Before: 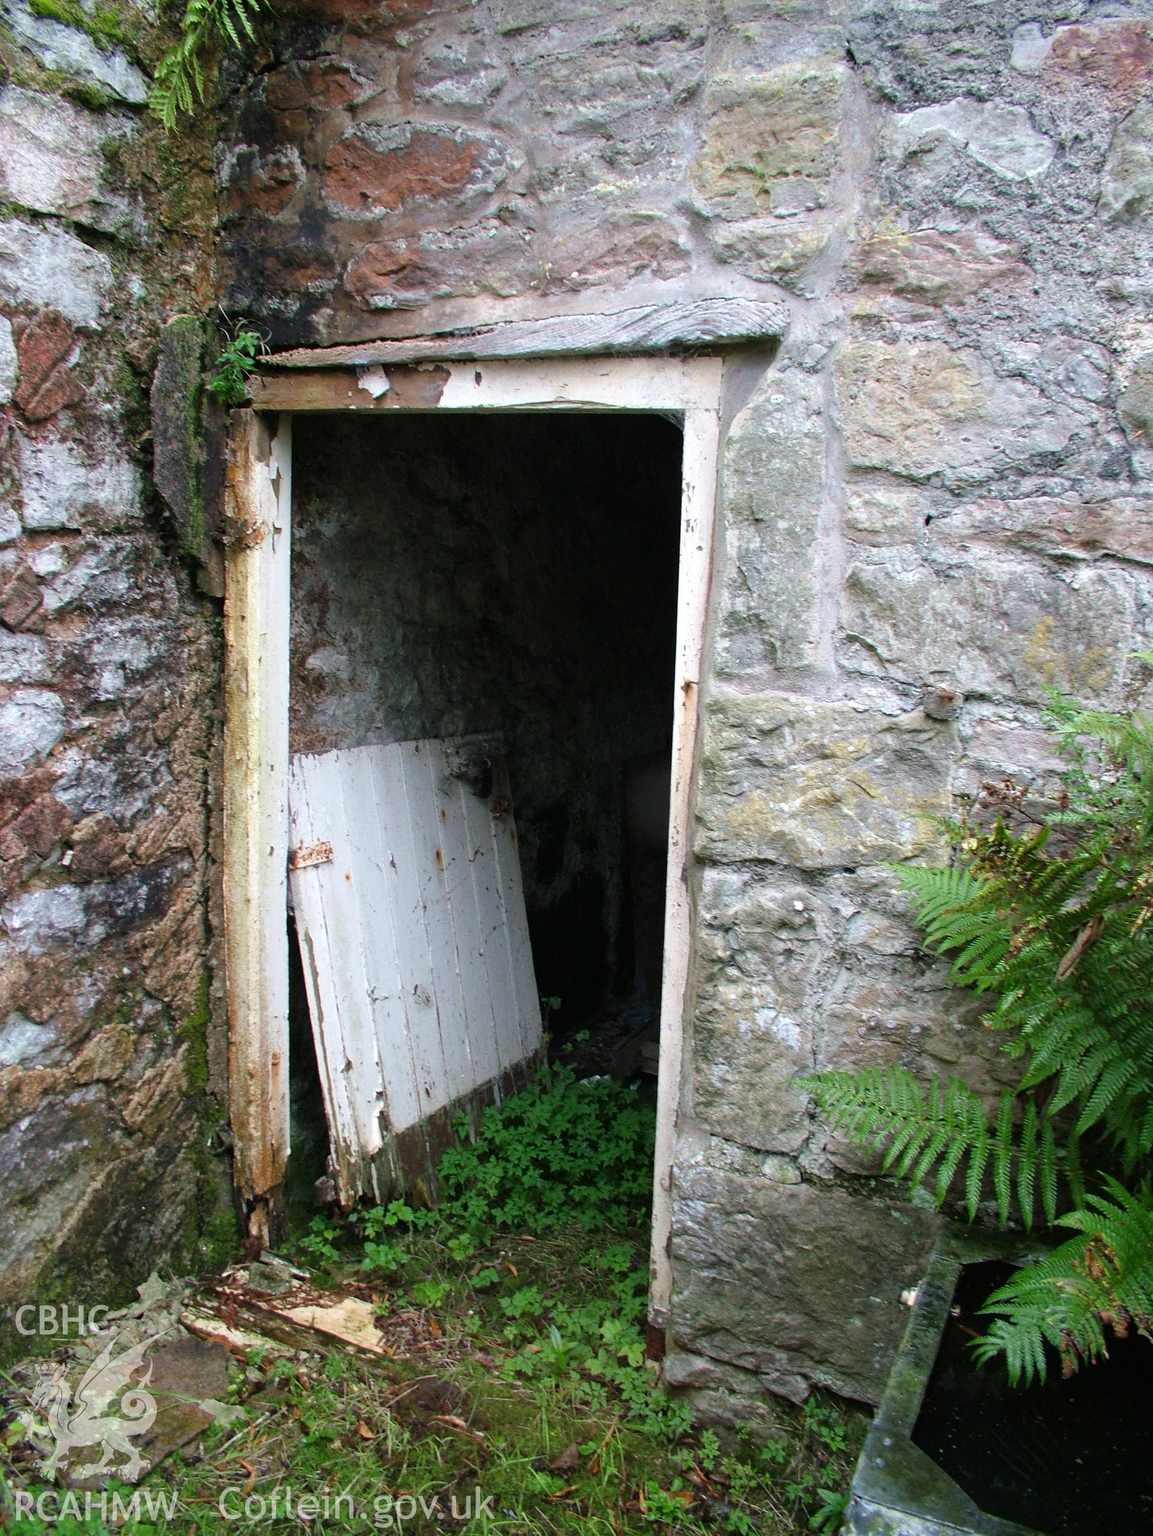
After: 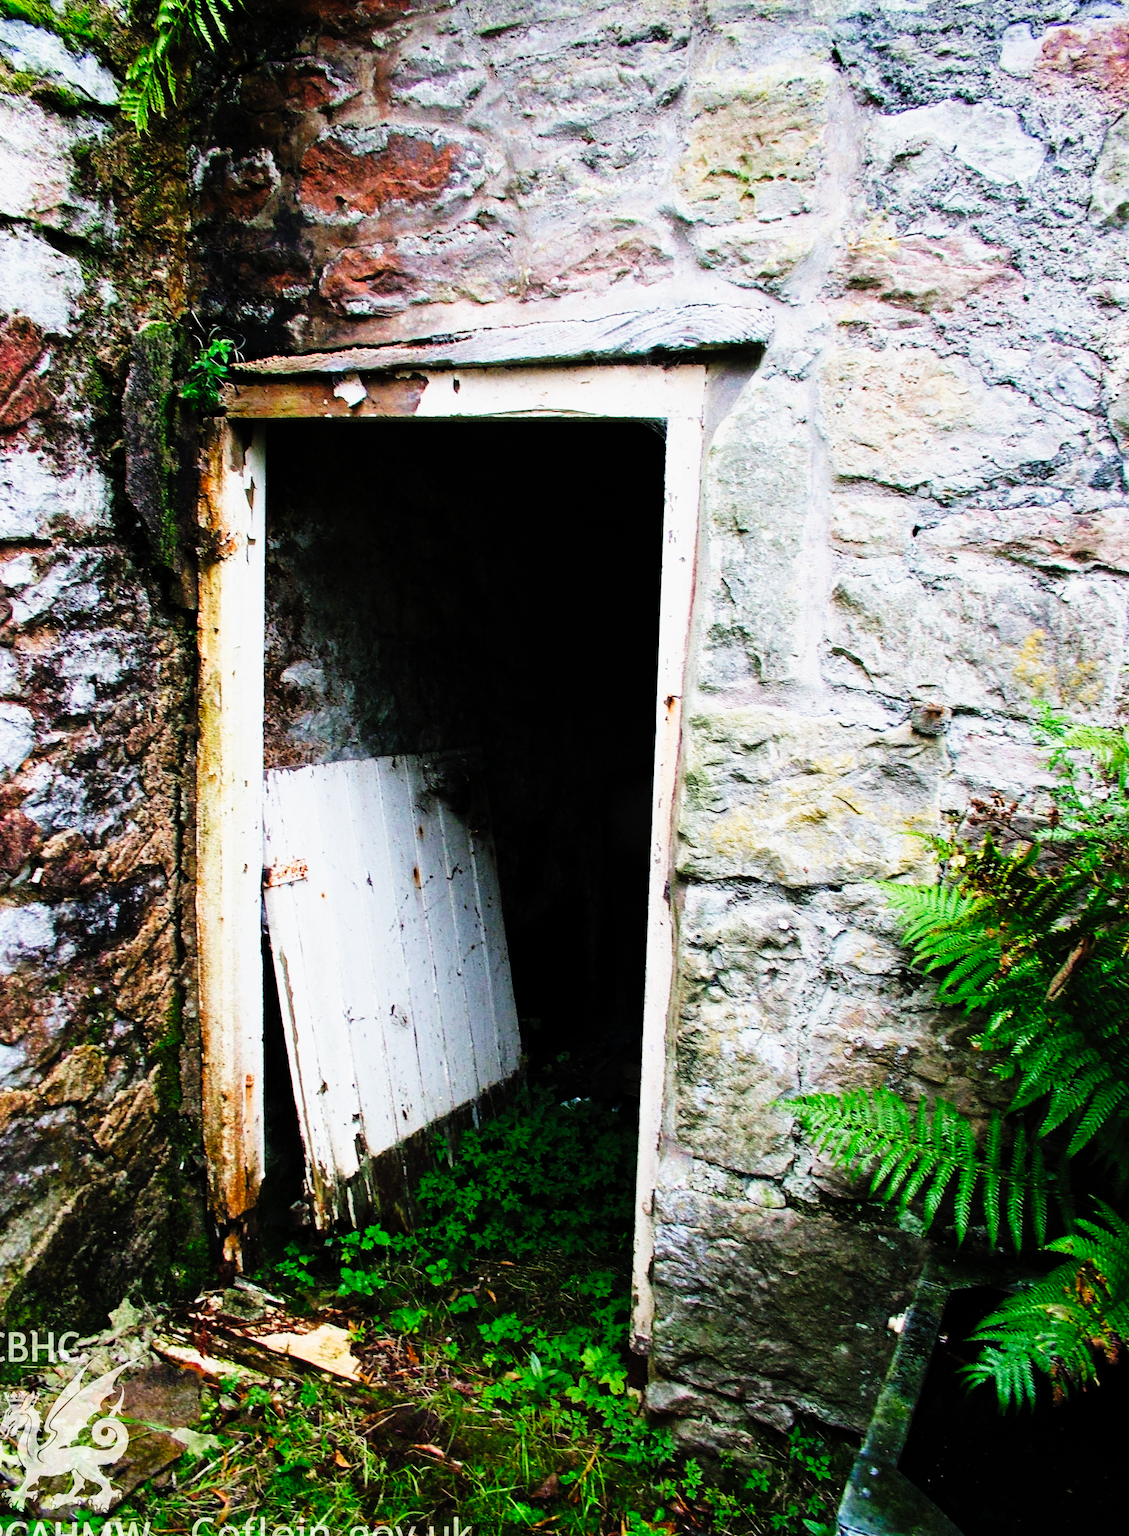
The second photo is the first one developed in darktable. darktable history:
filmic rgb: black relative exposure -7.65 EV, white relative exposure 4.56 EV, hardness 3.61
tone curve: curves: ch0 [(0, 0) (0.003, 0.001) (0.011, 0.005) (0.025, 0.01) (0.044, 0.016) (0.069, 0.019) (0.1, 0.024) (0.136, 0.03) (0.177, 0.045) (0.224, 0.071) (0.277, 0.122) (0.335, 0.202) (0.399, 0.326) (0.468, 0.471) (0.543, 0.638) (0.623, 0.798) (0.709, 0.913) (0.801, 0.97) (0.898, 0.983) (1, 1)], preserve colors none
crop and rotate: left 2.755%, right 1.284%, bottom 1.99%
shadows and highlights: shadows 4.29, highlights -16.2, soften with gaussian
